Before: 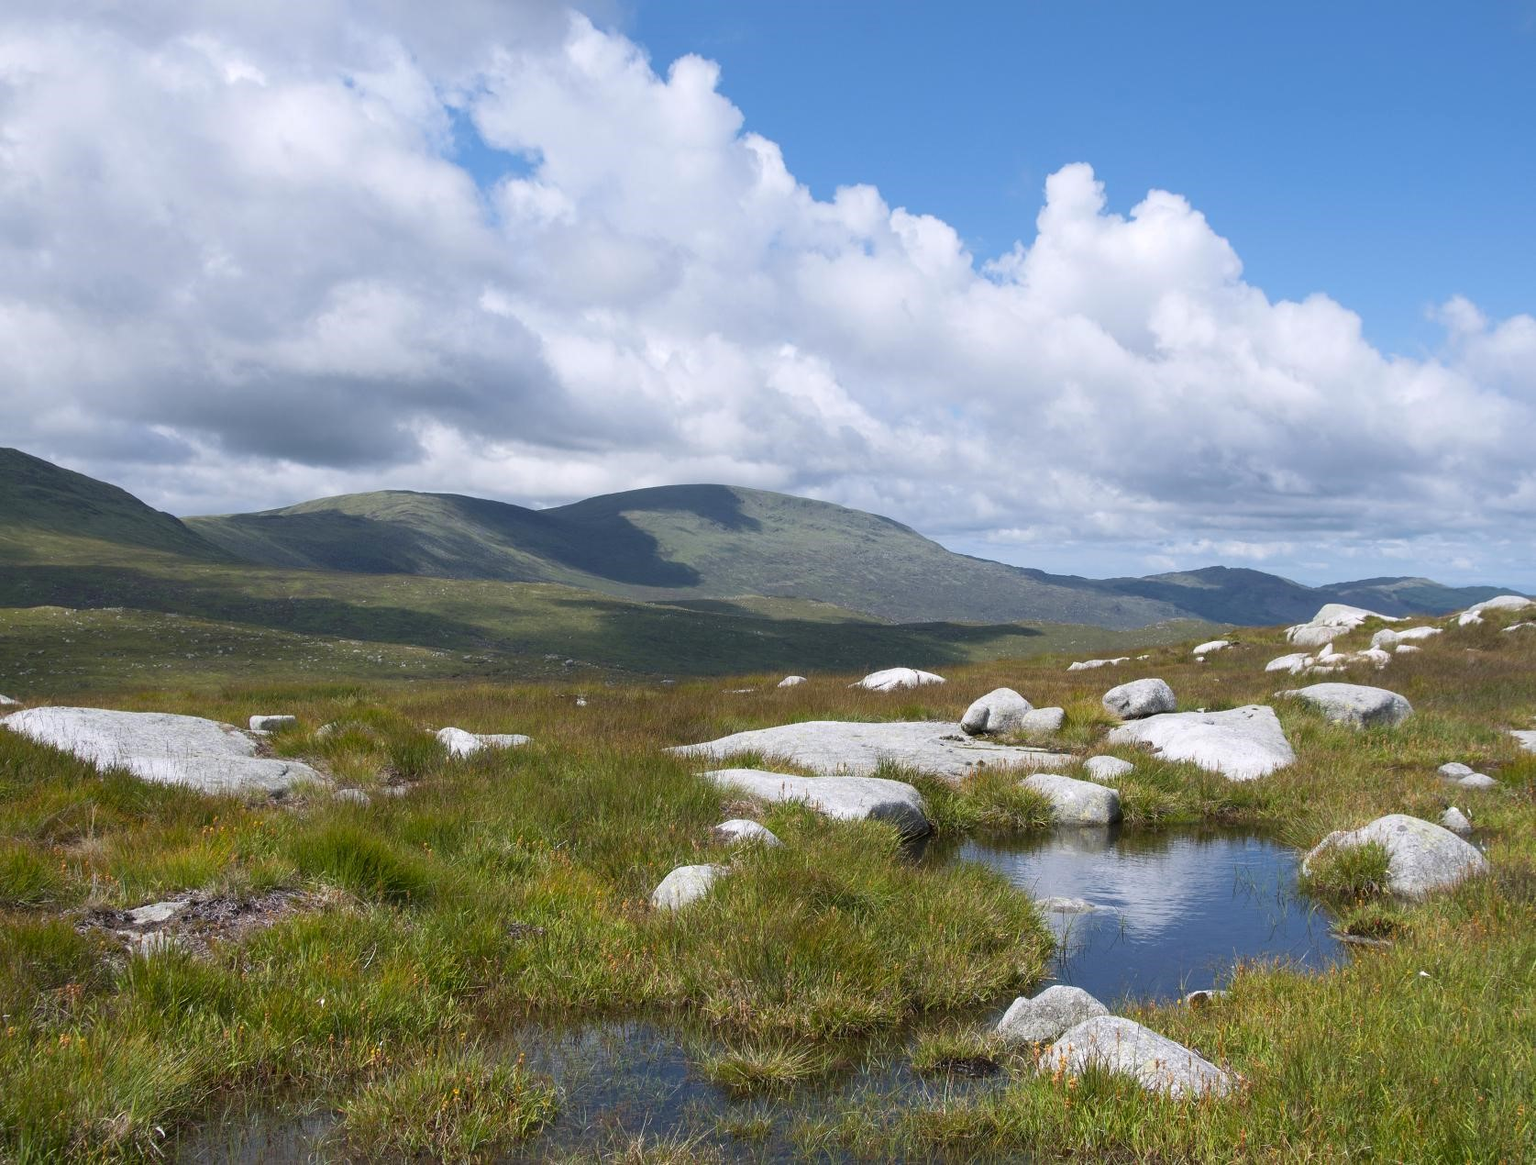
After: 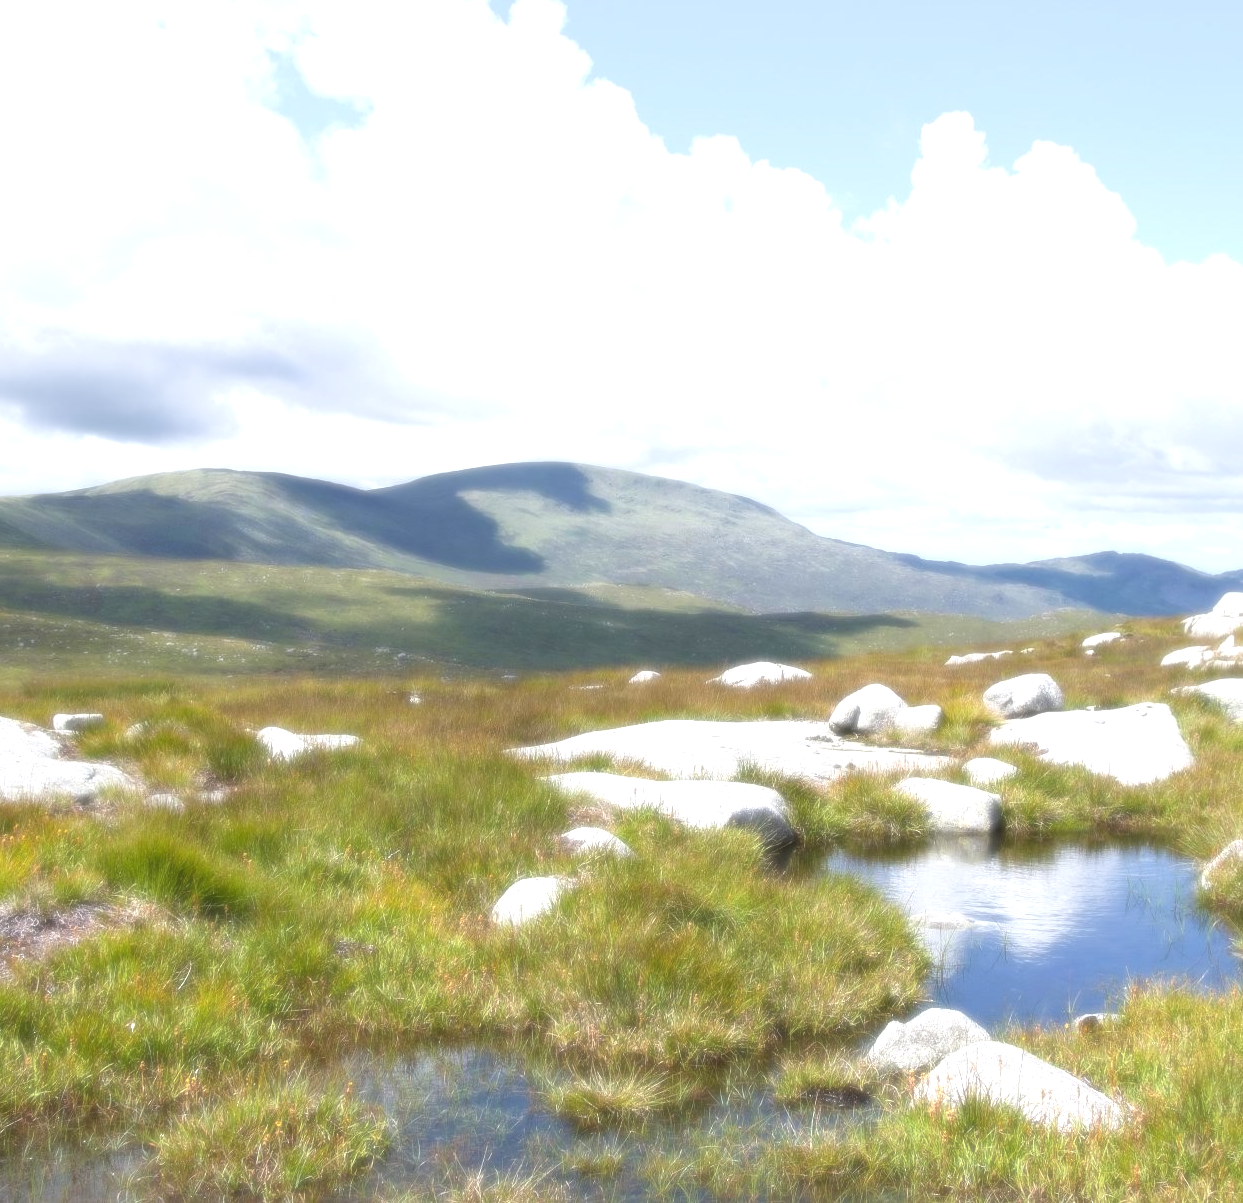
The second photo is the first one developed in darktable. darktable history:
soften: size 8.67%, mix 49%
exposure: black level correction 0, exposure 1.198 EV, compensate exposure bias true, compensate highlight preservation false
crop and rotate: left 13.15%, top 5.251%, right 12.609%
